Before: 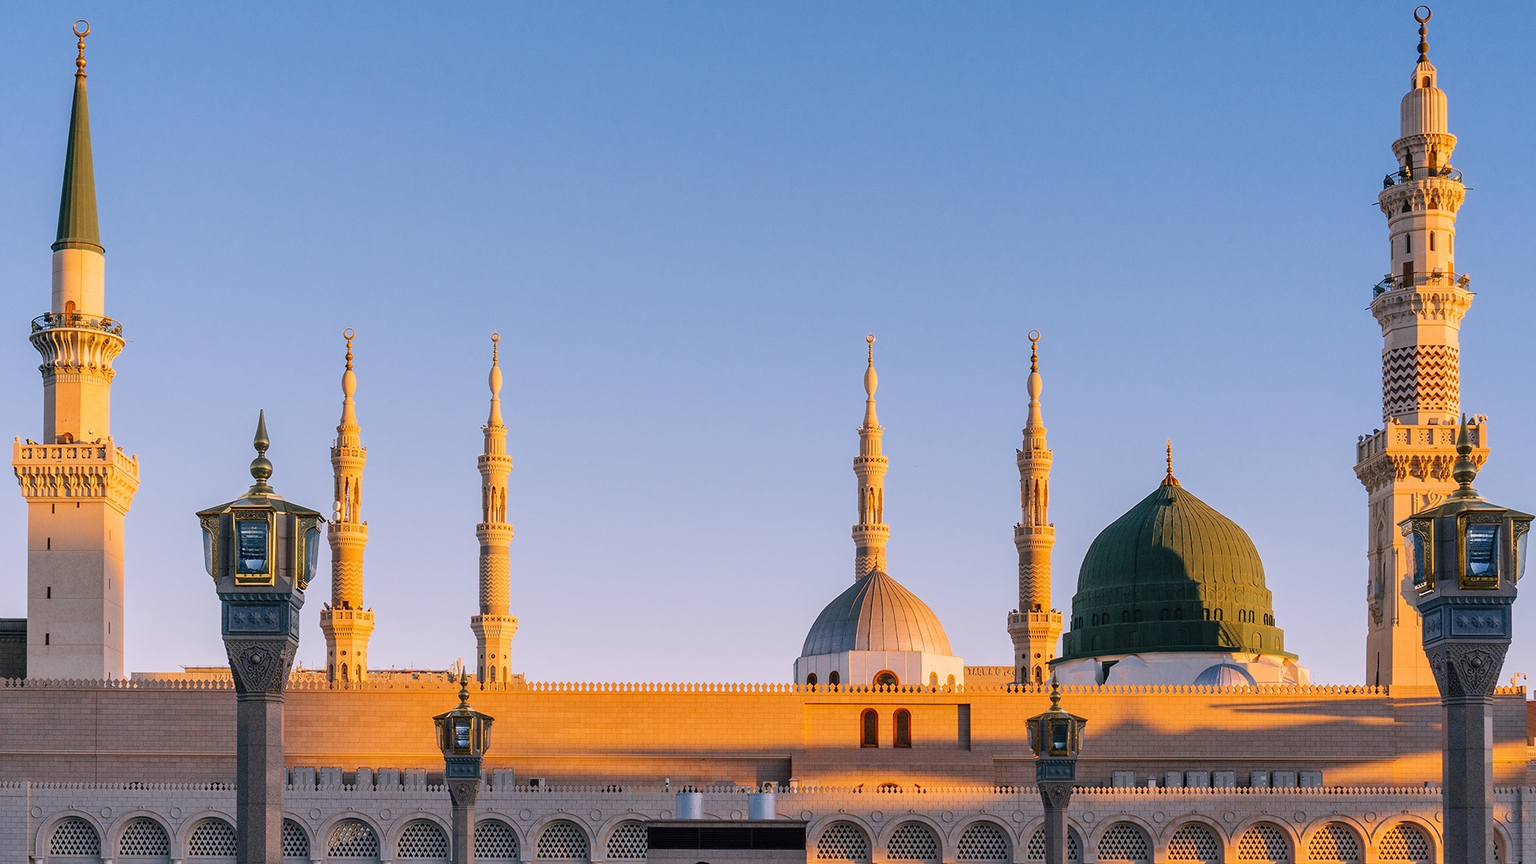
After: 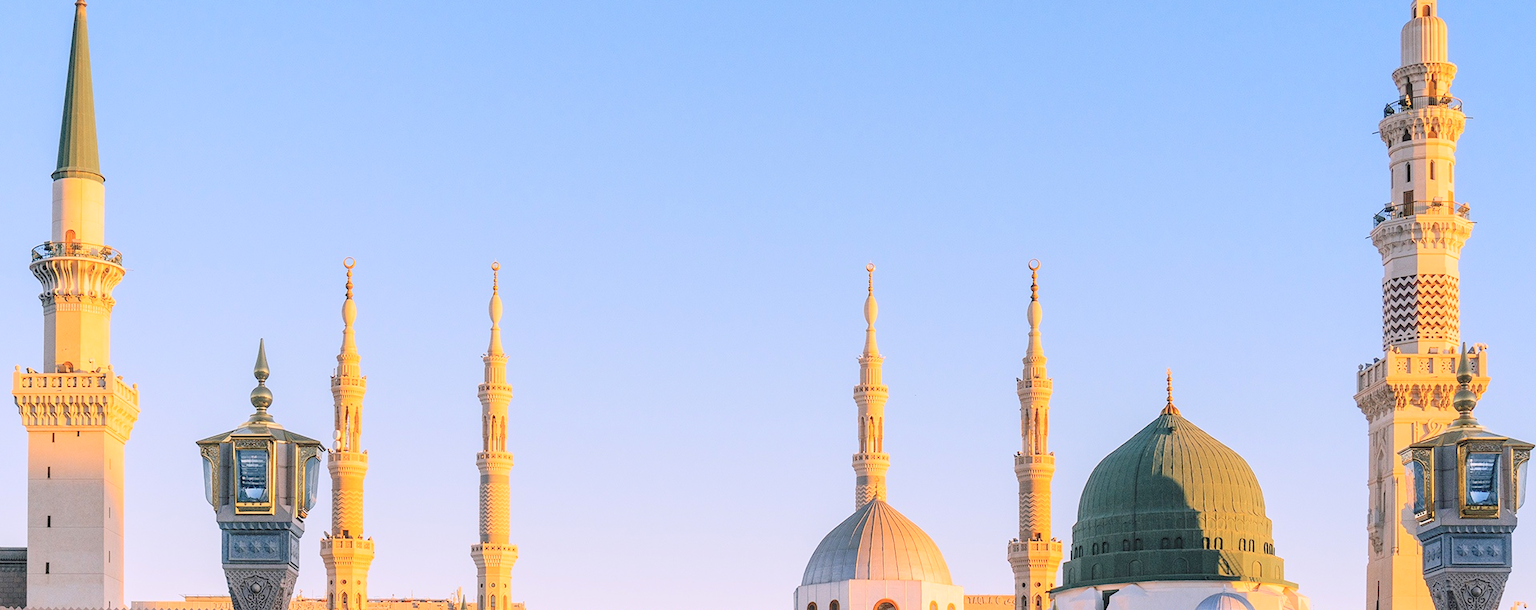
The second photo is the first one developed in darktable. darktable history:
levels: levels [0, 0.478, 1]
crop and rotate: top 8.293%, bottom 20.996%
global tonemap: drago (0.7, 100)
